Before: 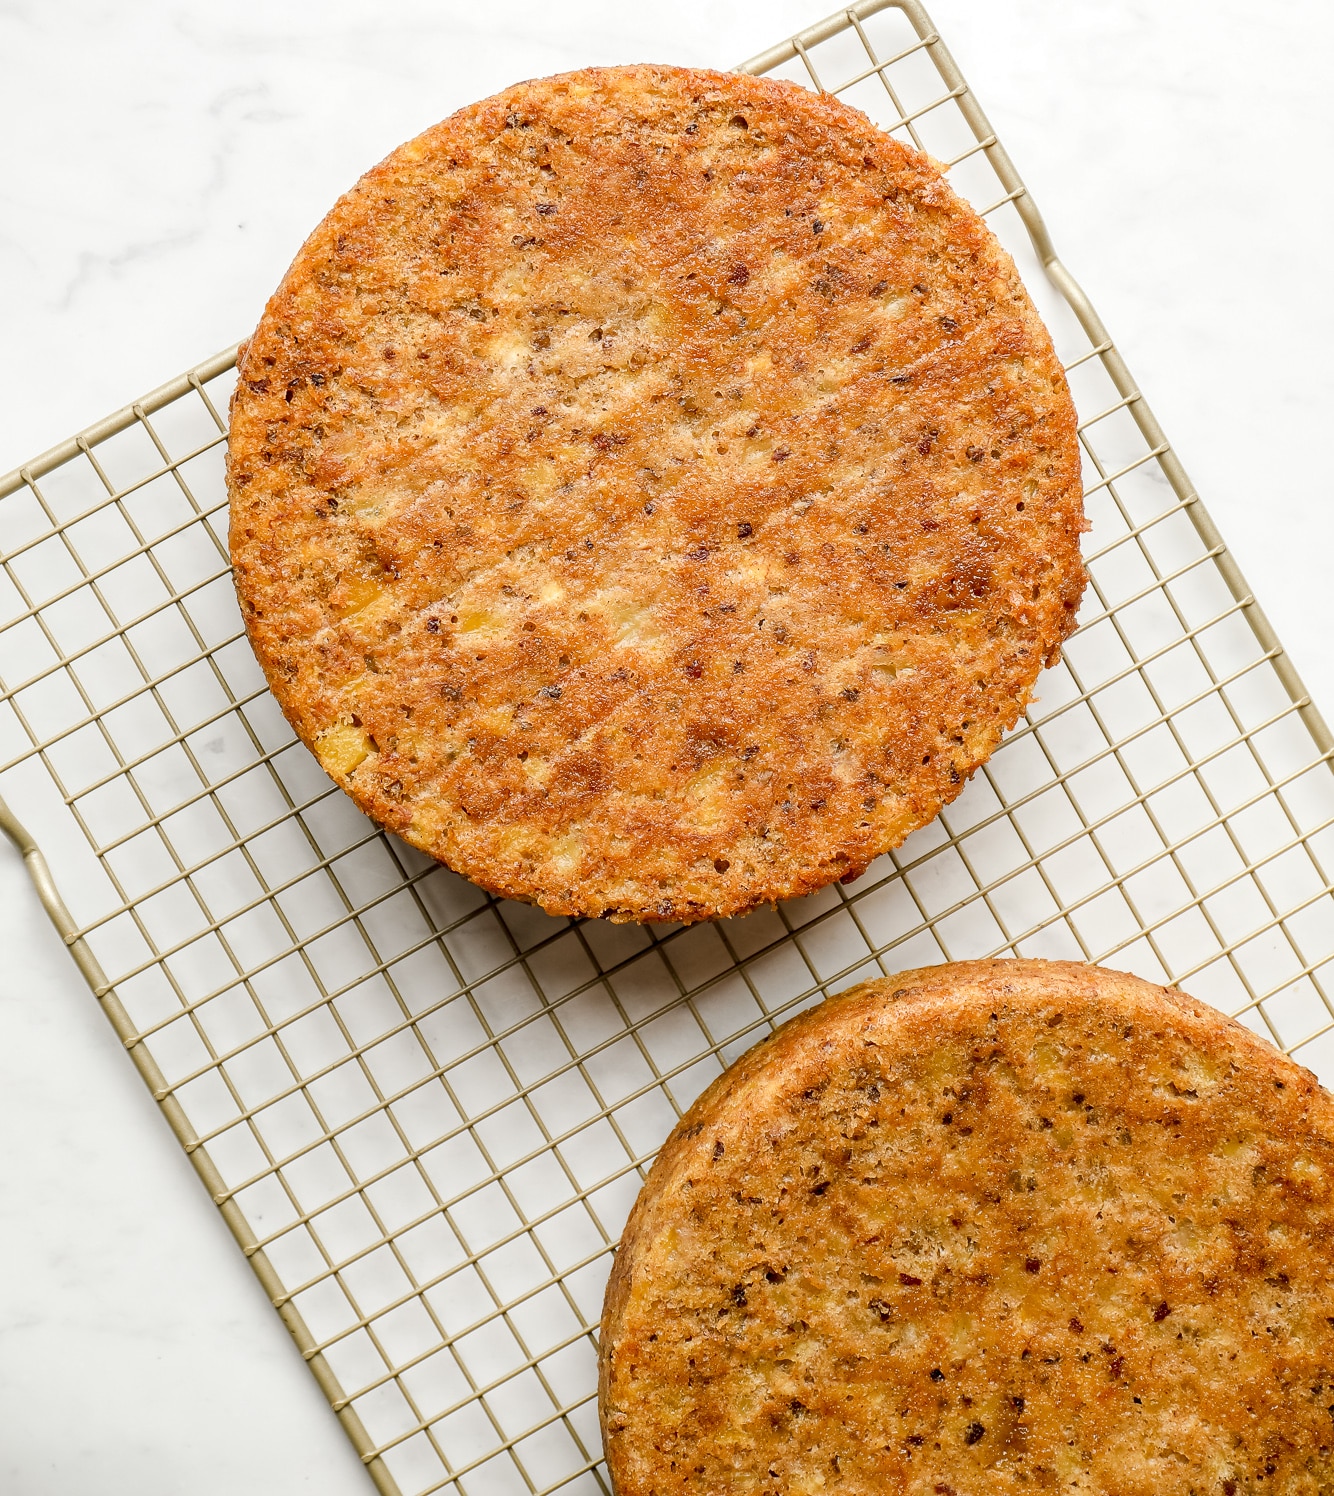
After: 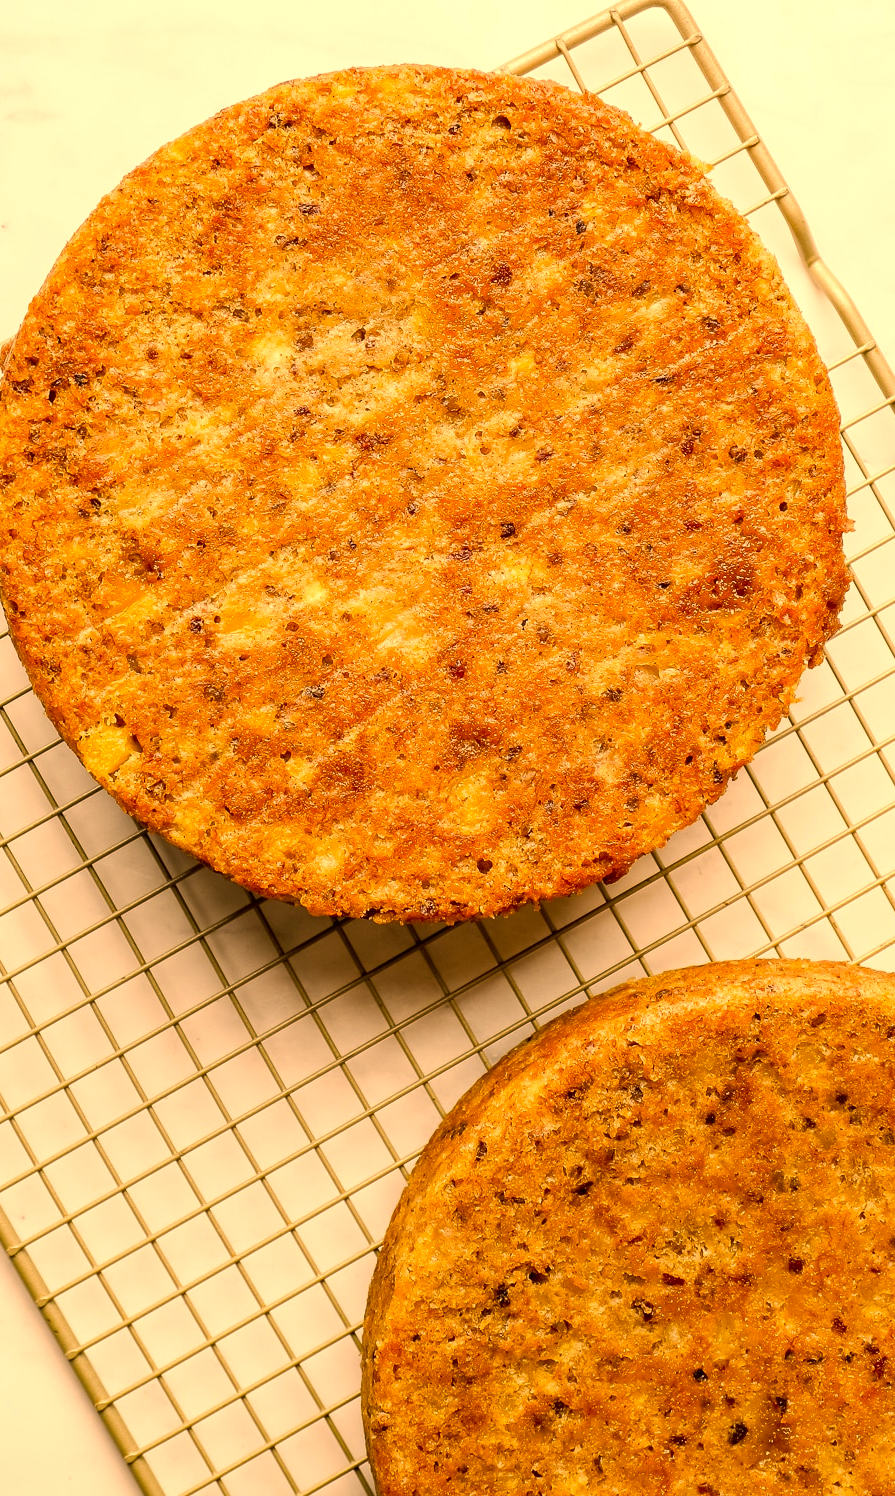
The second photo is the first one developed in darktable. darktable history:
color correction: highlights a* 18.03, highlights b* 36.01, shadows a* 1.83, shadows b* 6.35, saturation 1.01
crop and rotate: left 17.819%, right 15.071%
color zones: curves: ch0 [(0.25, 0.5) (0.423, 0.5) (0.443, 0.5) (0.521, 0.756) (0.568, 0.5) (0.576, 0.5) (0.75, 0.5)]; ch1 [(0.25, 0.5) (0.423, 0.5) (0.443, 0.5) (0.539, 0.873) (0.624, 0.565) (0.631, 0.5) (0.75, 0.5)]
tone equalizer: on, module defaults
exposure: exposure 0.222 EV, compensate exposure bias true, compensate highlight preservation false
